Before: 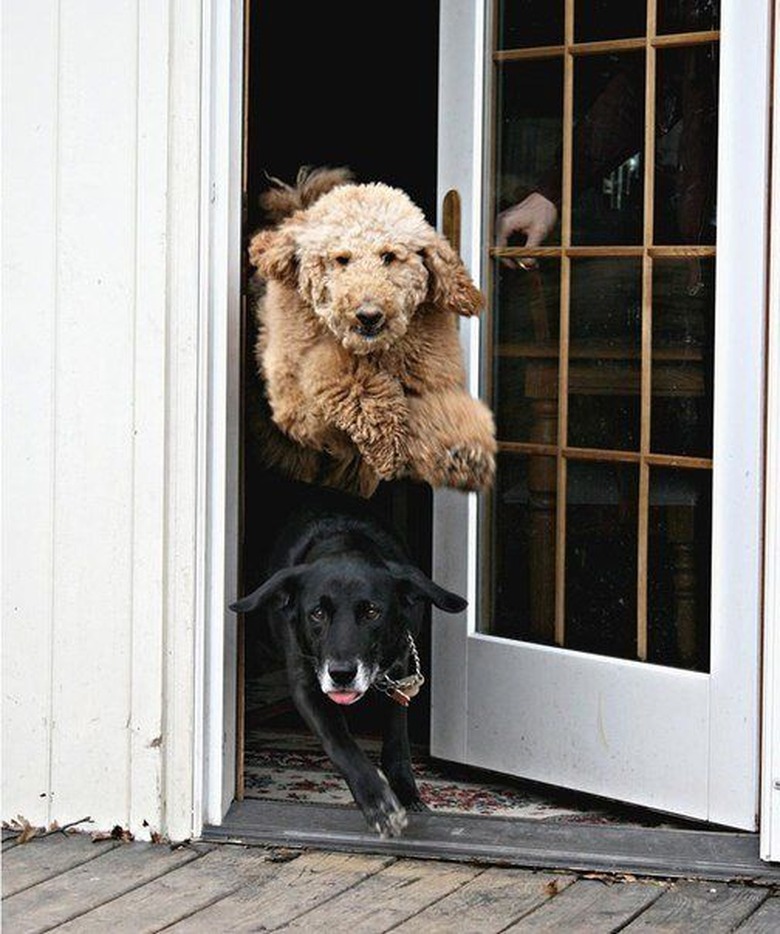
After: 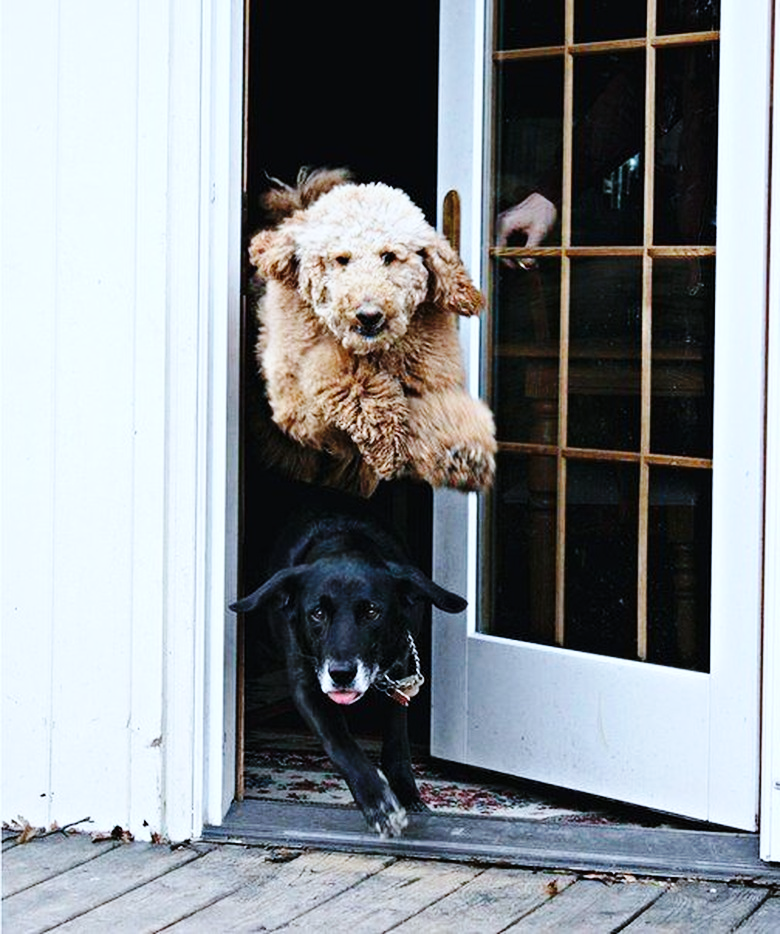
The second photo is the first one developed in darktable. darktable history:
base curve: curves: ch0 [(0, 0) (0.036, 0.025) (0.121, 0.166) (0.206, 0.329) (0.605, 0.79) (1, 1)], preserve colors none
color calibration: illuminant as shot in camera, x 0.379, y 0.381, temperature 4100.07 K
